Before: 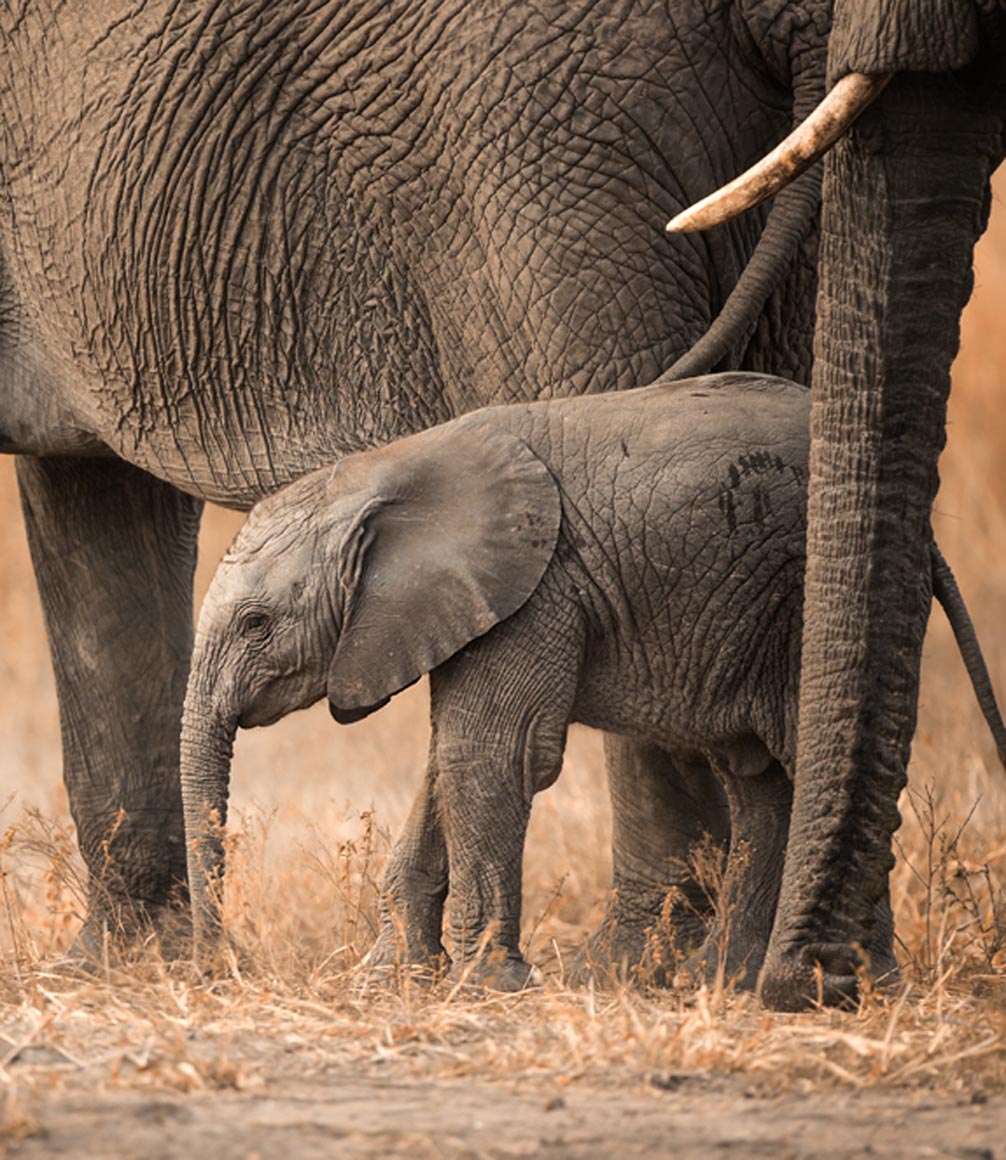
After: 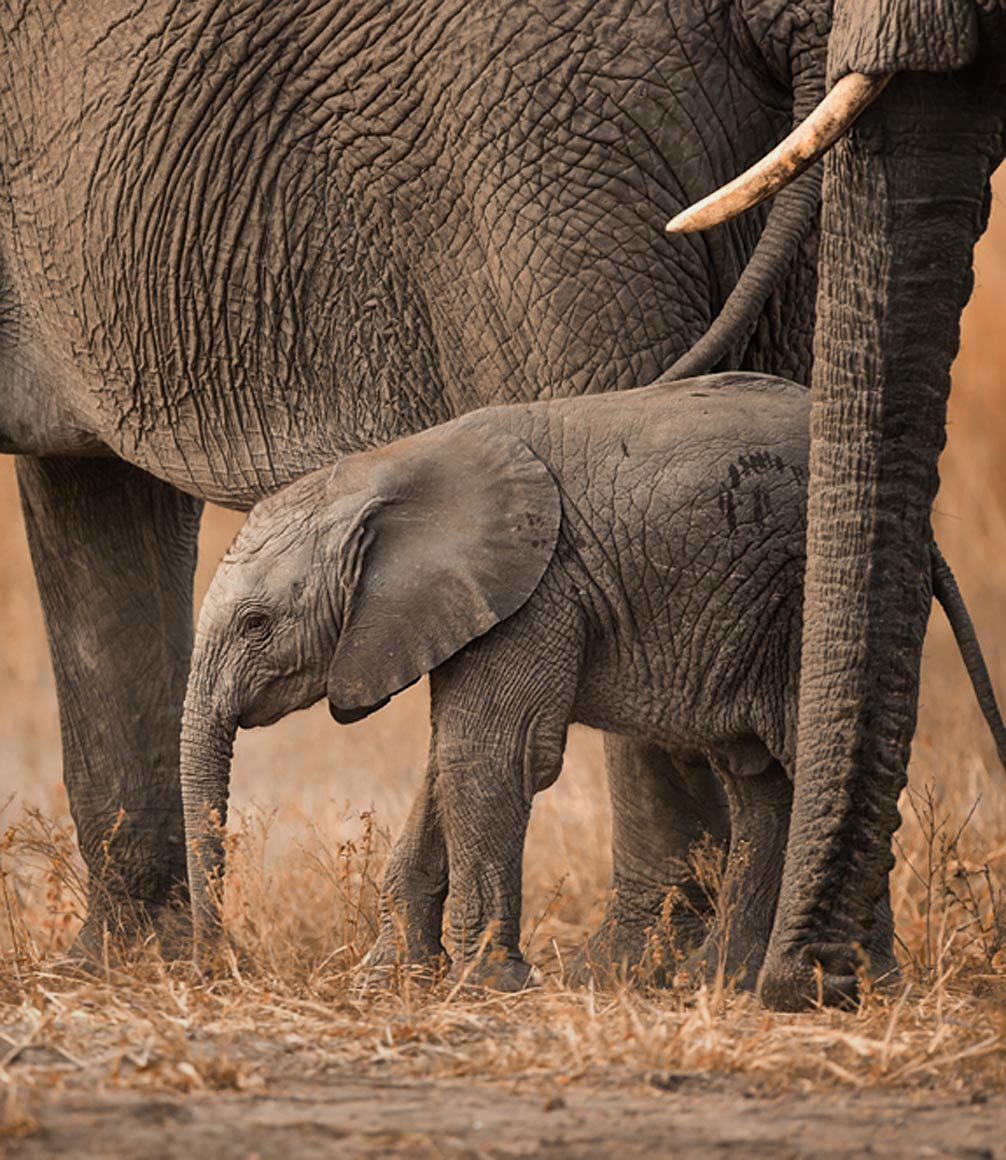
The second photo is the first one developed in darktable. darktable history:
sharpen: amount 0.2
color balance: on, module defaults
shadows and highlights: shadows 80.73, white point adjustment -9.07, highlights -61.46, soften with gaussian
